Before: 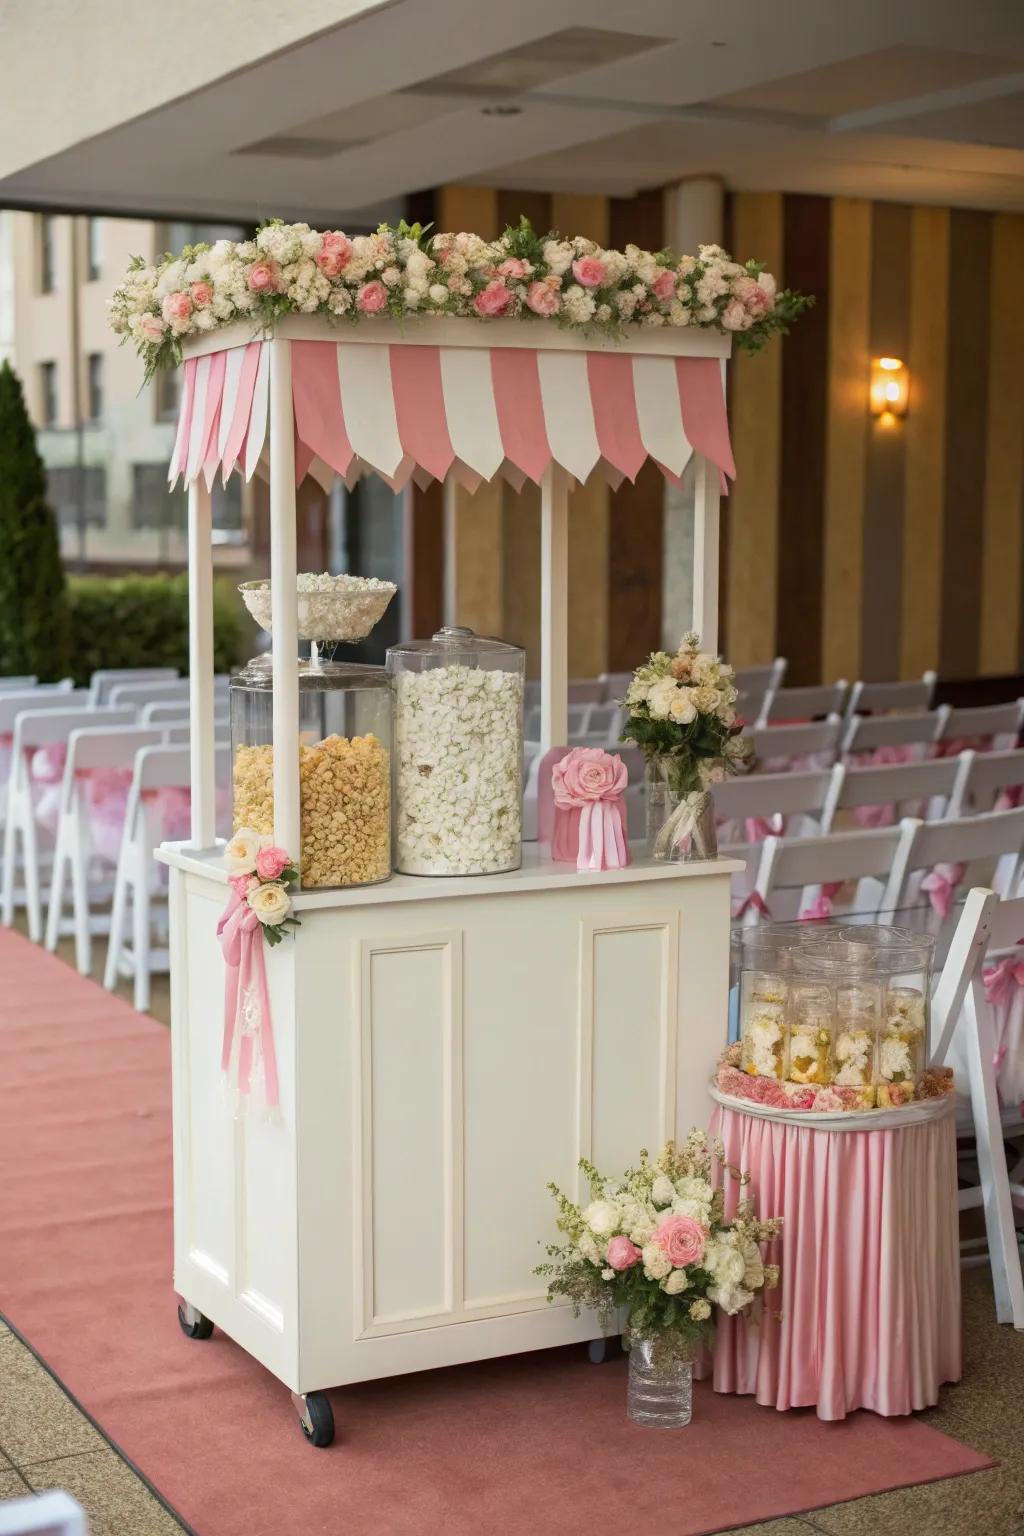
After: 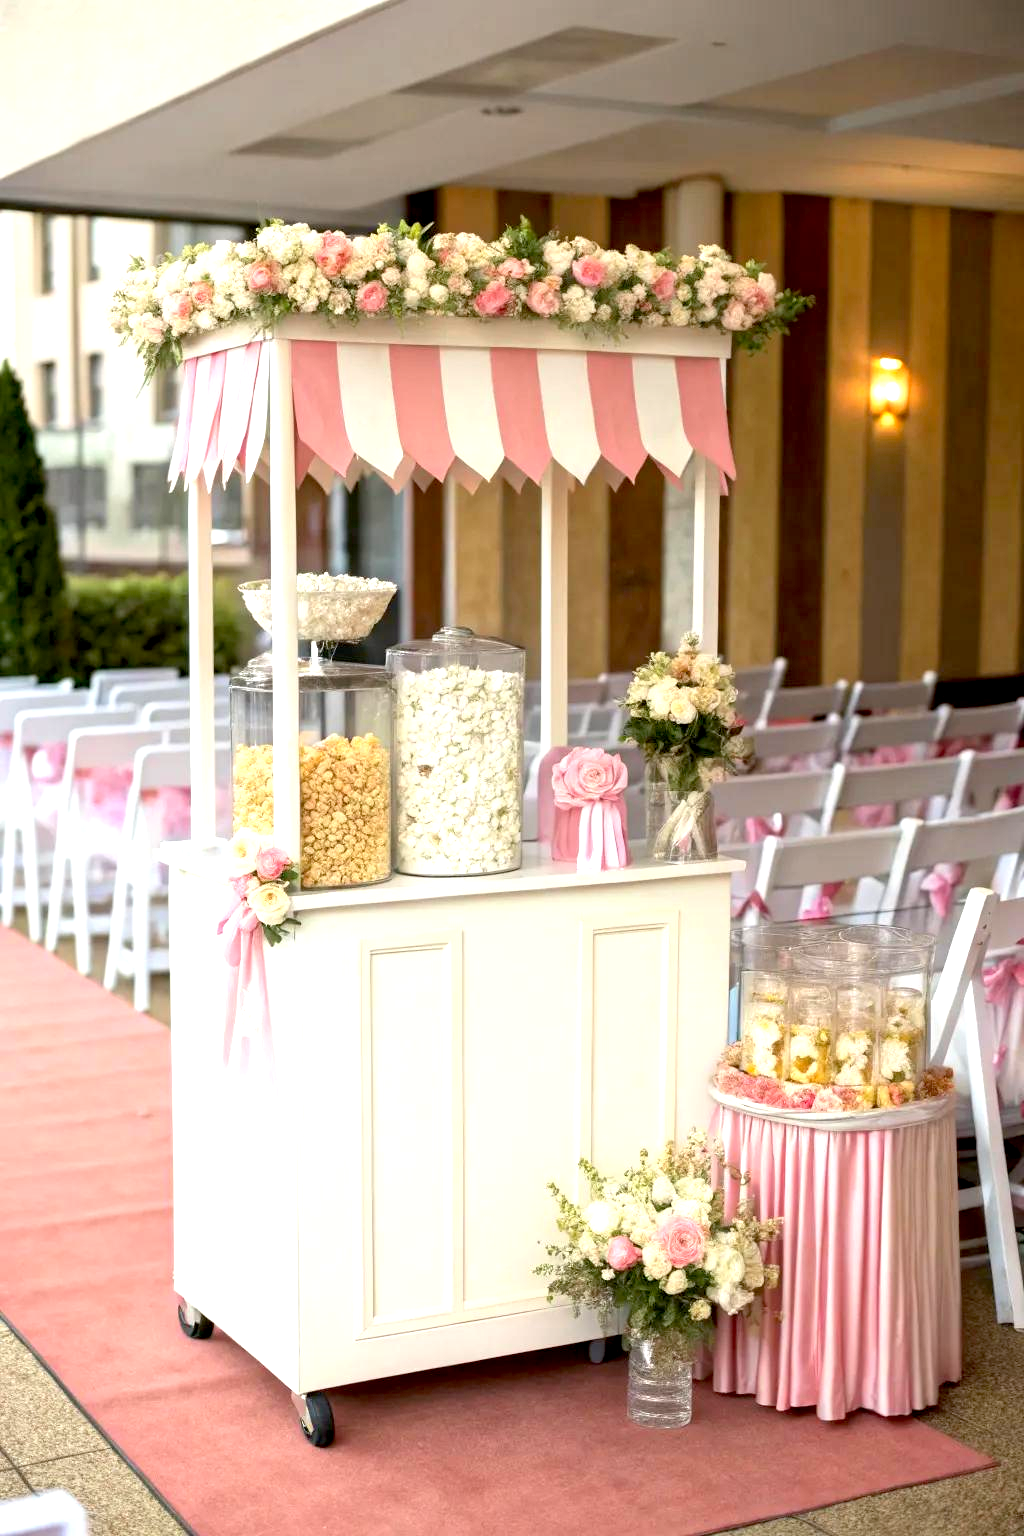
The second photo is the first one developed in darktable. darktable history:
exposure: black level correction 0.008, exposure 0.988 EV, compensate highlight preservation false
